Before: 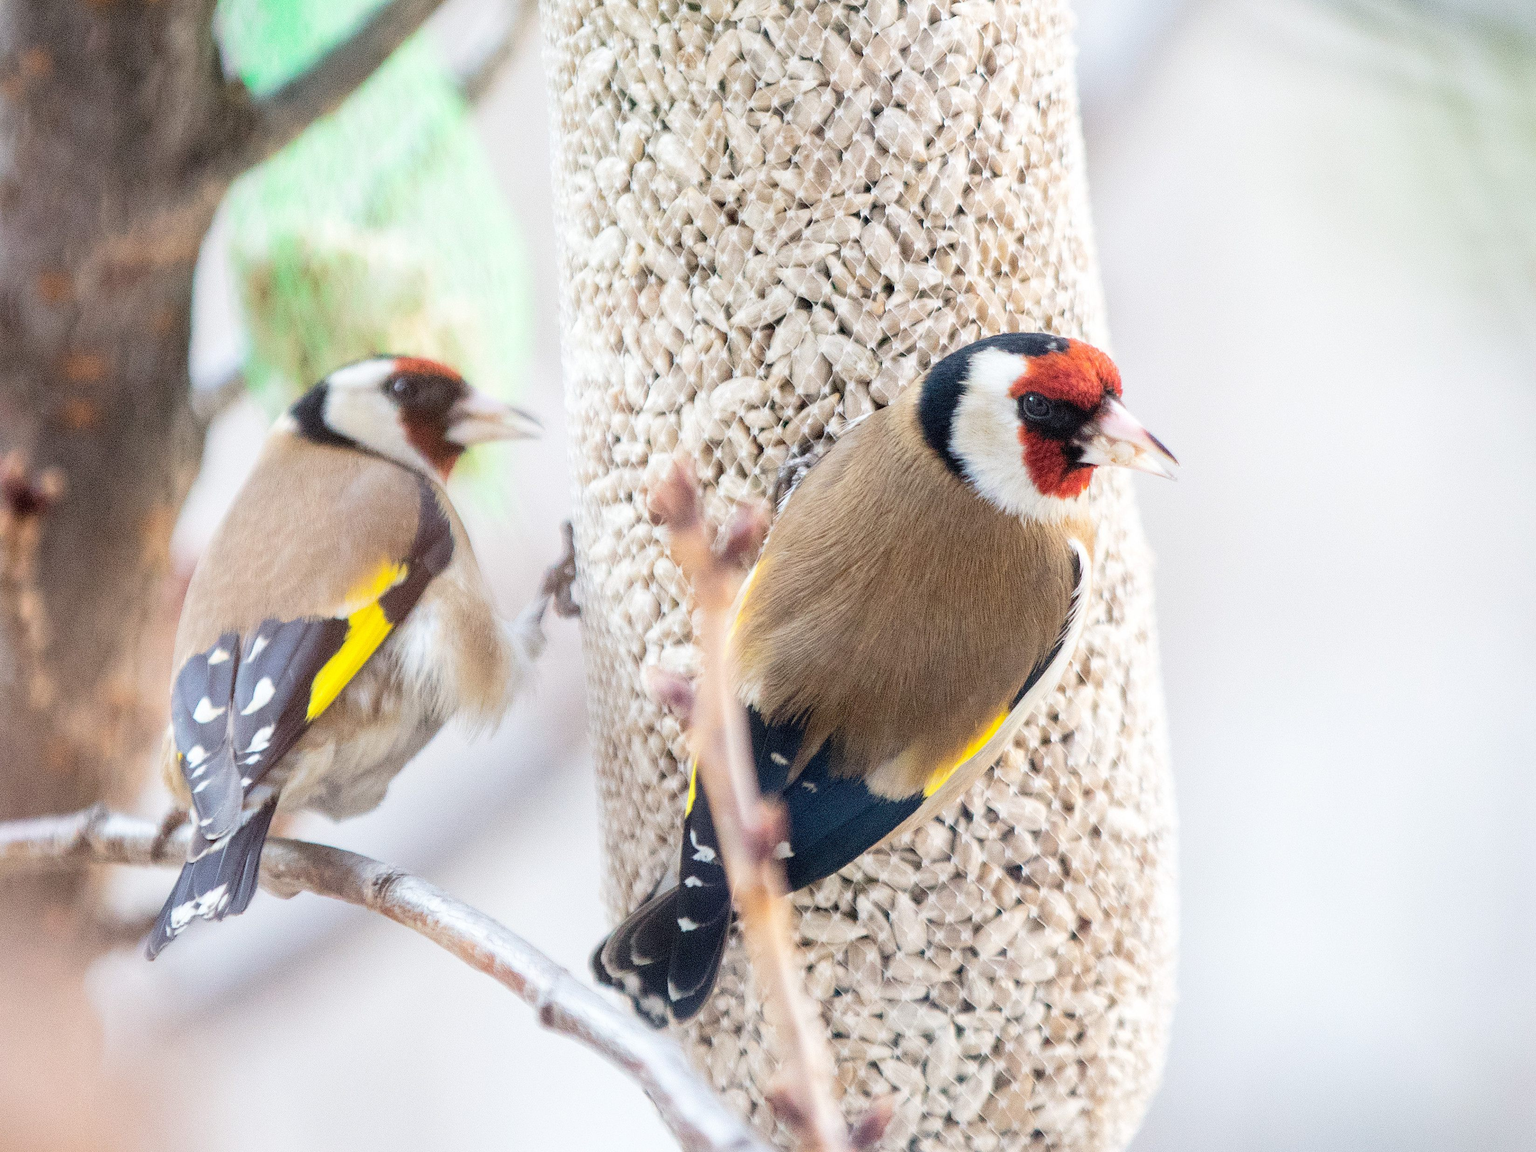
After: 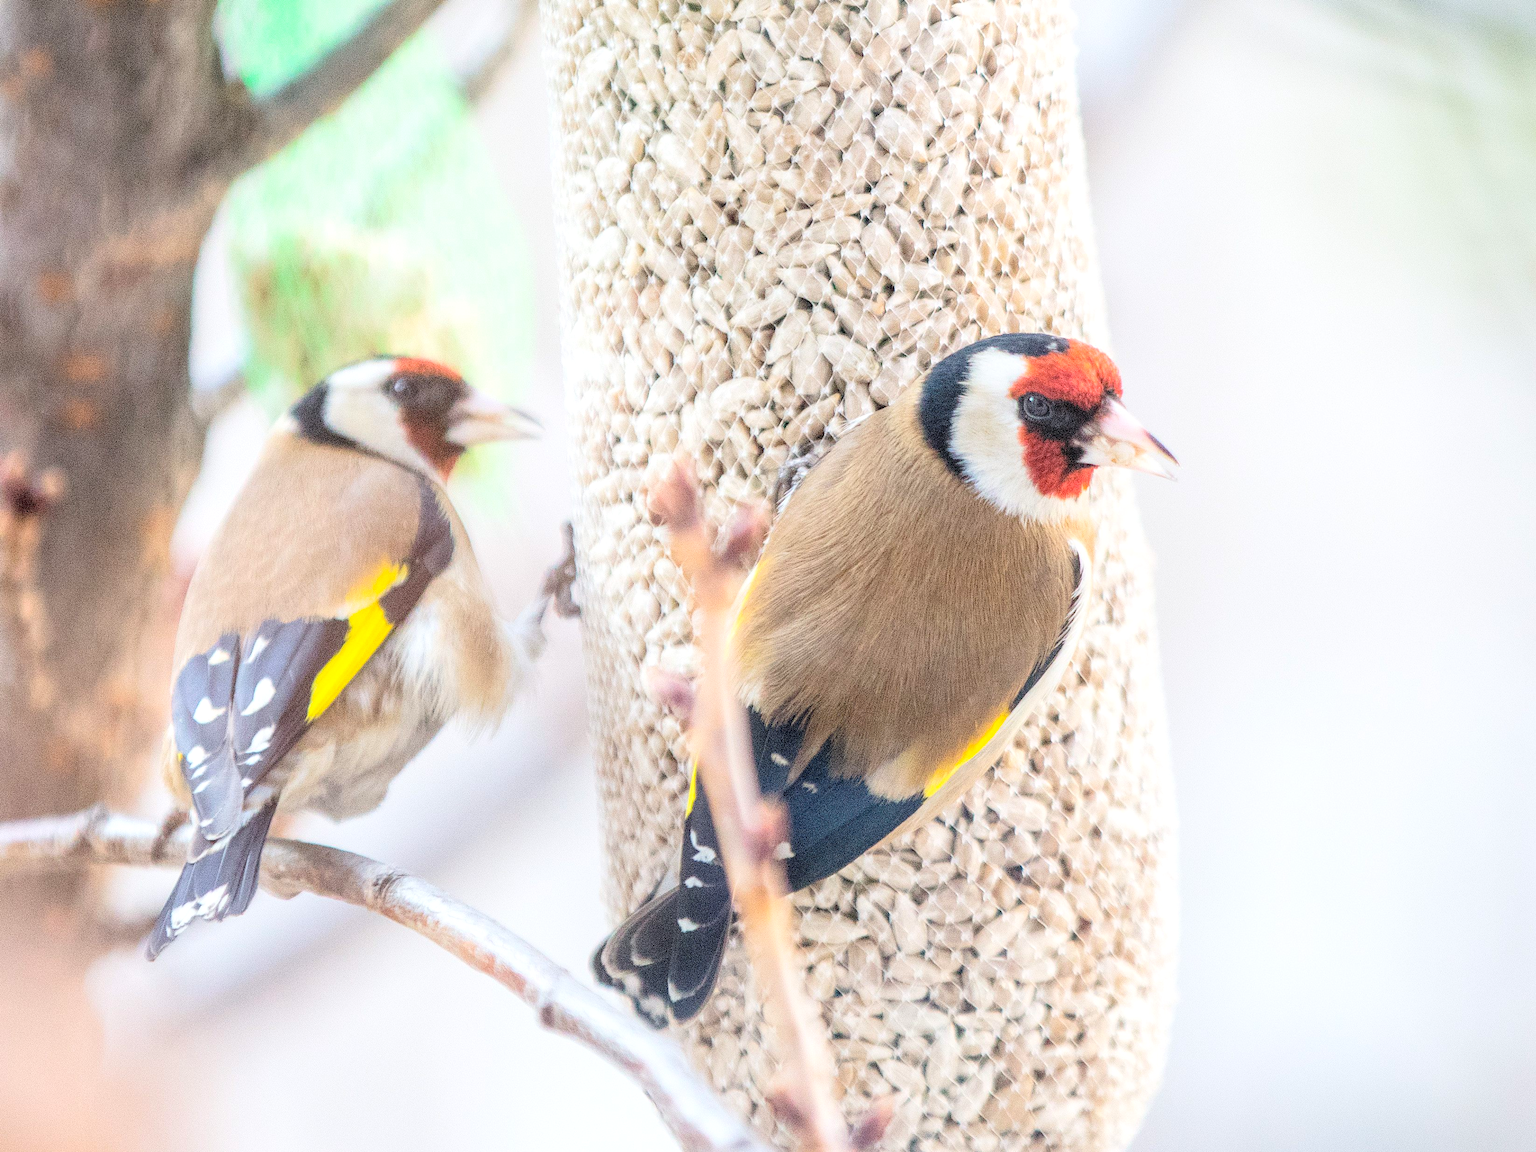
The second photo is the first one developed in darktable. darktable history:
contrast brightness saturation: contrast 0.1, brightness 0.3, saturation 0.14
local contrast: on, module defaults
